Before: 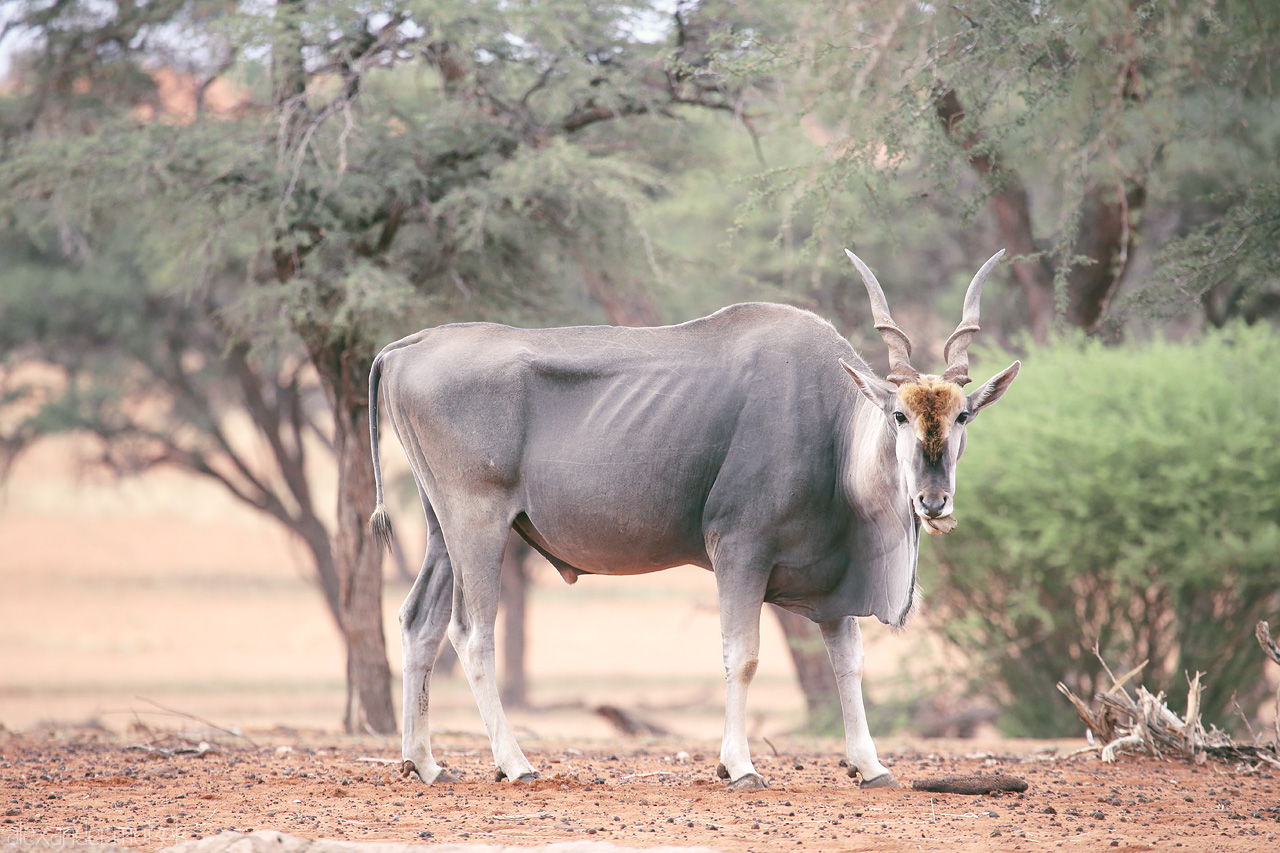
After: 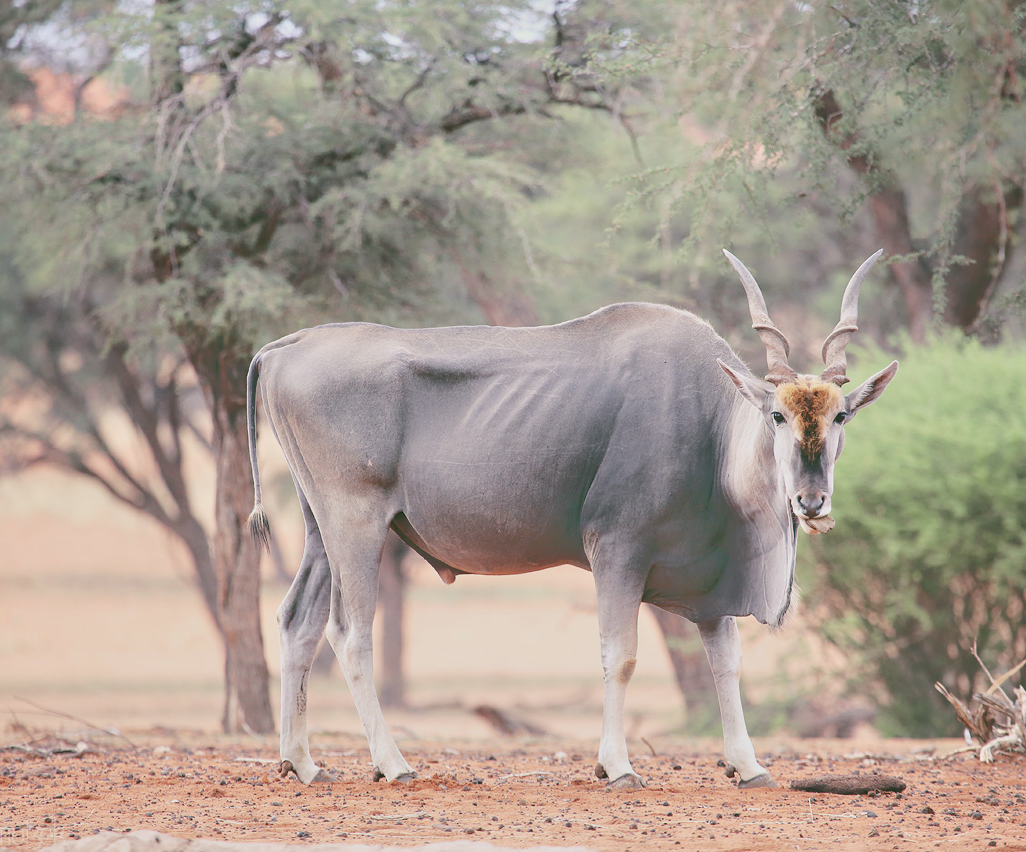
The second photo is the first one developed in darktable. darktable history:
tone equalizer: -8 EV -0.528 EV, -7 EV -0.319 EV, -6 EV -0.083 EV, -5 EV 0.413 EV, -4 EV 0.985 EV, -3 EV 0.791 EV, -2 EV -0.01 EV, -1 EV 0.14 EV, +0 EV -0.012 EV, smoothing 1
filmic rgb: black relative exposure -15 EV, white relative exposure 3 EV, threshold 6 EV, target black luminance 0%, hardness 9.27, latitude 99%, contrast 0.912, shadows ↔ highlights balance 0.505%, add noise in highlights 0, color science v3 (2019), use custom middle-gray values true, iterations of high-quality reconstruction 0, contrast in highlights soft, enable highlight reconstruction true
crop and rotate: left 9.597%, right 10.195%
